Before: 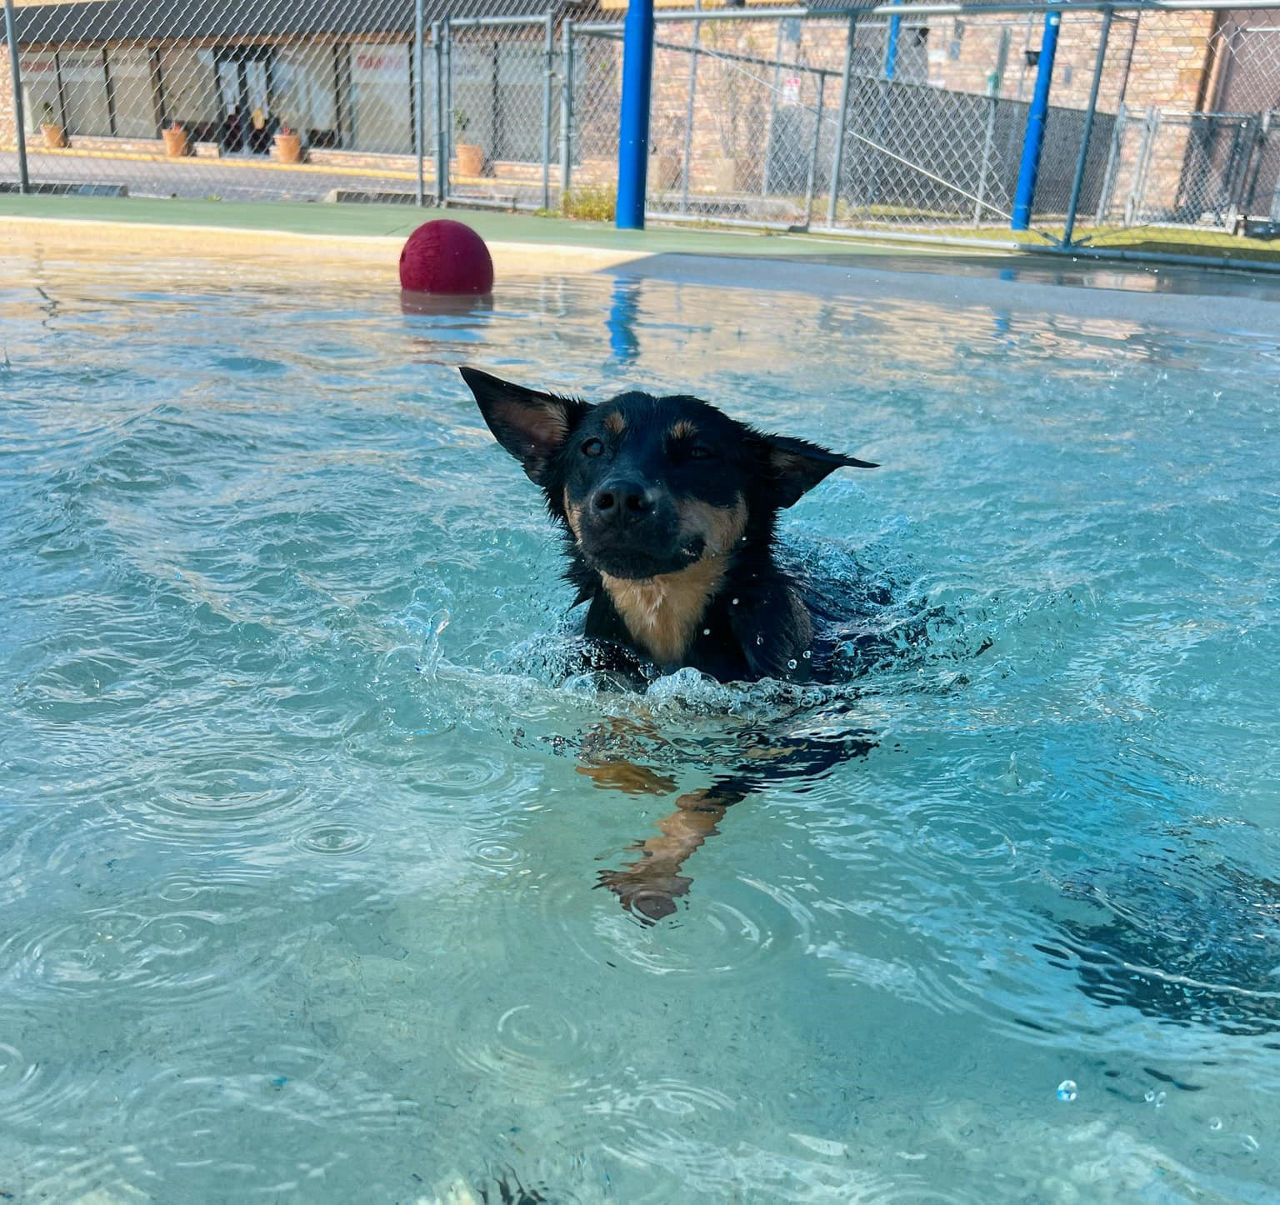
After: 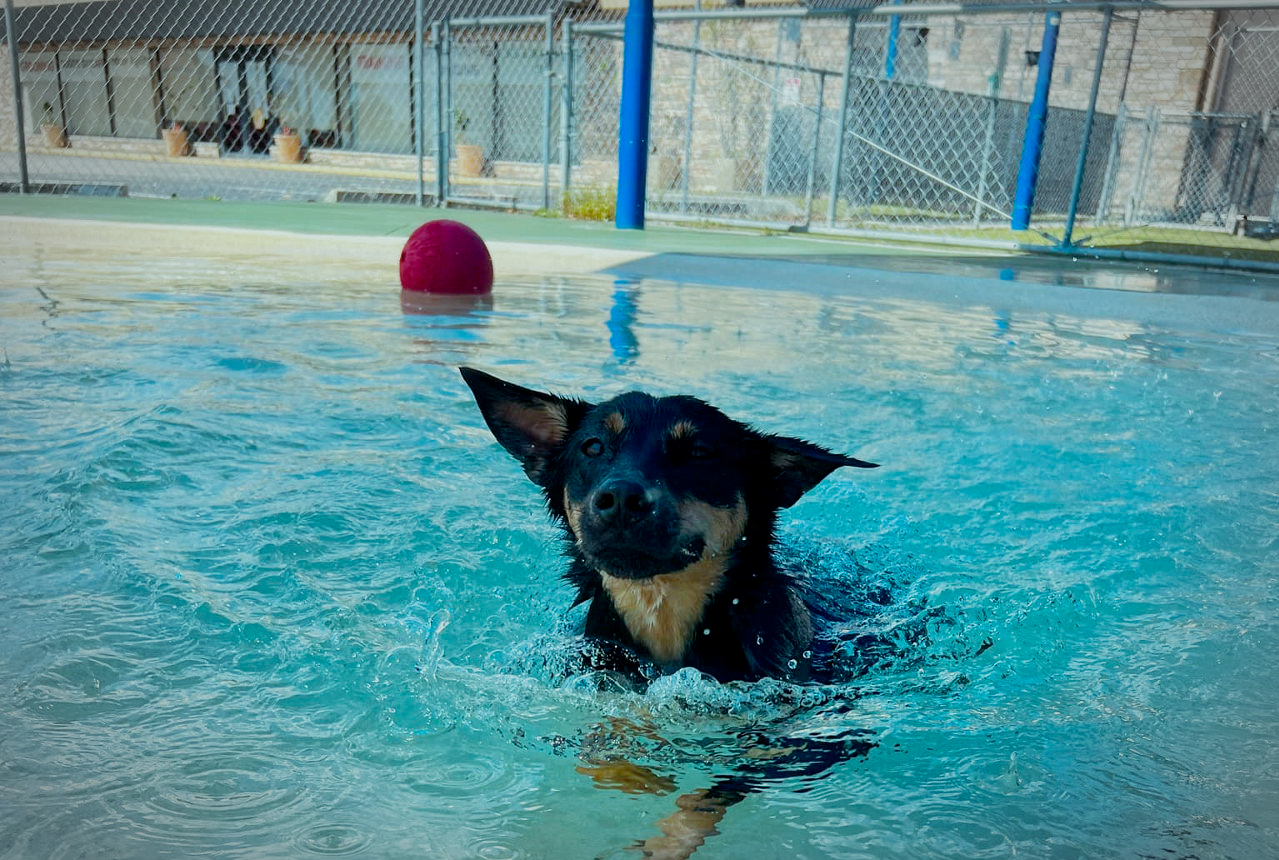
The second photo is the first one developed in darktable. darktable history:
filmic rgb: middle gray luminance 18.43%, black relative exposure -11.26 EV, white relative exposure 3.71 EV, threshold 5.99 EV, target black luminance 0%, hardness 5.86, latitude 56.63%, contrast 0.964, shadows ↔ highlights balance 49.43%, add noise in highlights 0.001, preserve chrominance no, color science v4 (2020), enable highlight reconstruction true
color balance rgb: highlights gain › chroma 4.121%, highlights gain › hue 199.38°, linear chroma grading › mid-tones 7.886%, perceptual saturation grading › global saturation 19.32%
crop: right 0.001%, bottom 28.6%
vignetting: automatic ratio true
